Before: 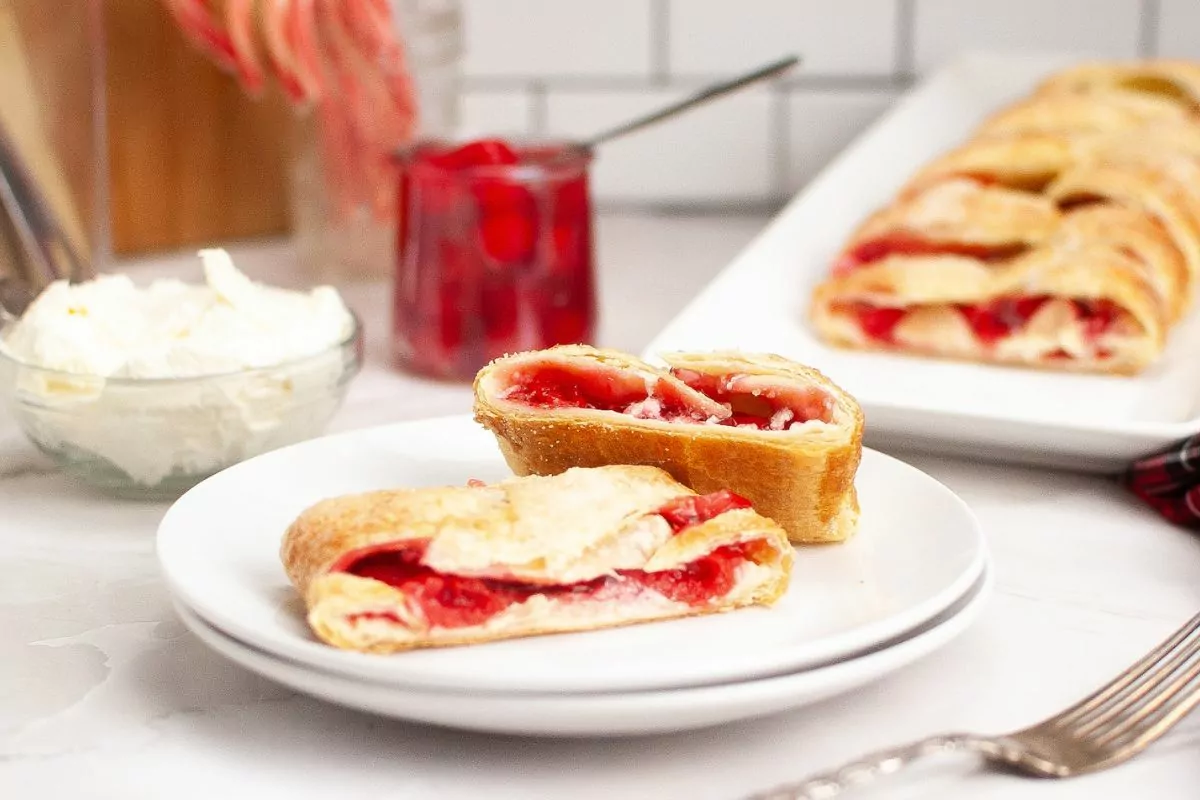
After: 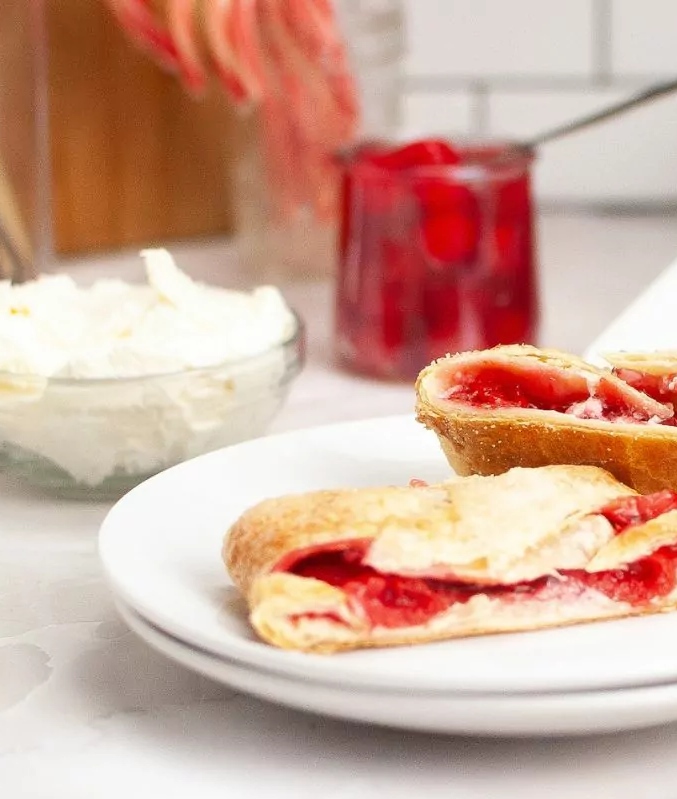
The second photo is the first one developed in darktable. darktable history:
crop: left 4.855%, right 38.716%
